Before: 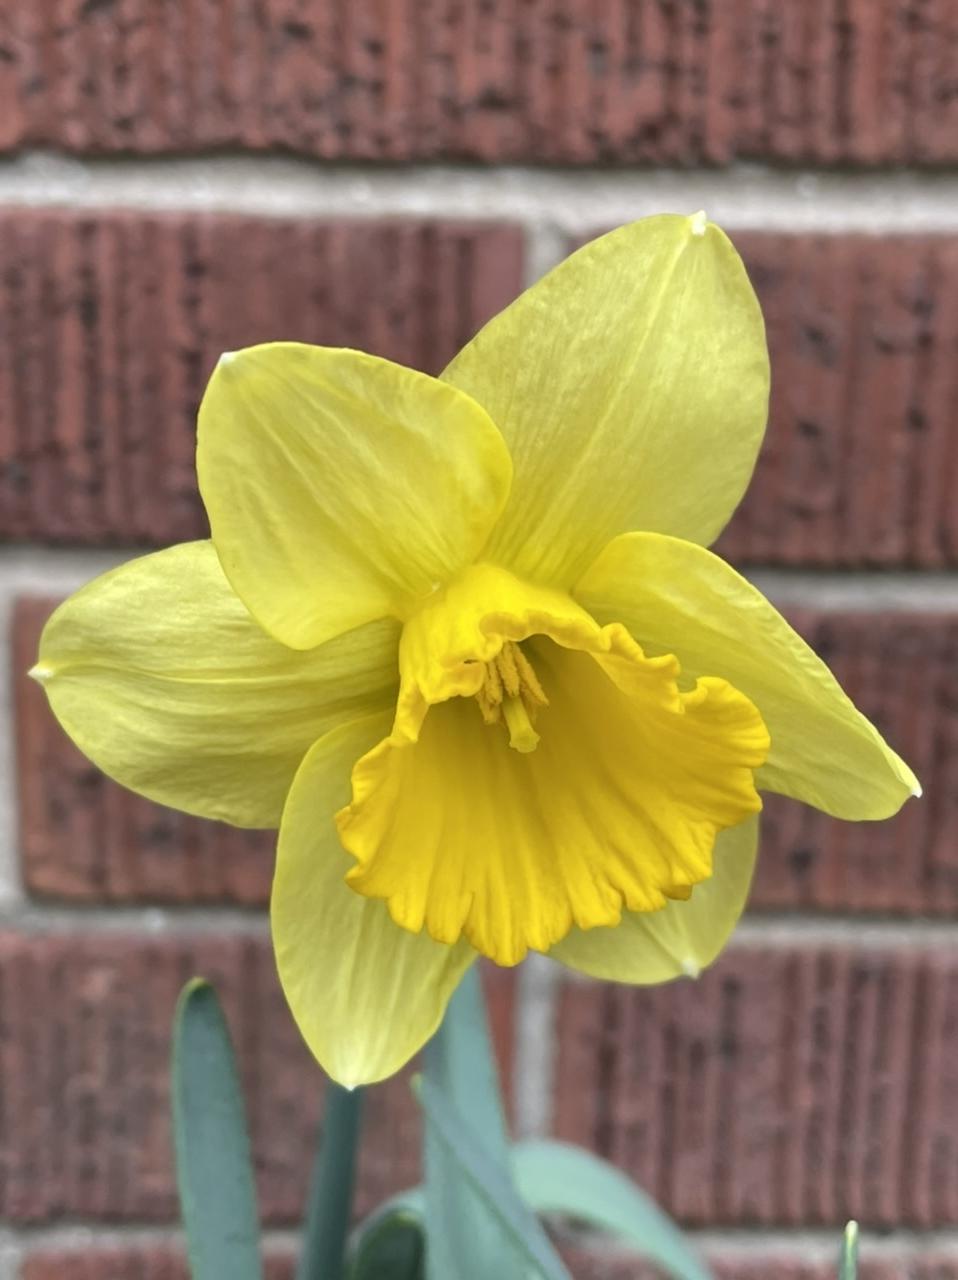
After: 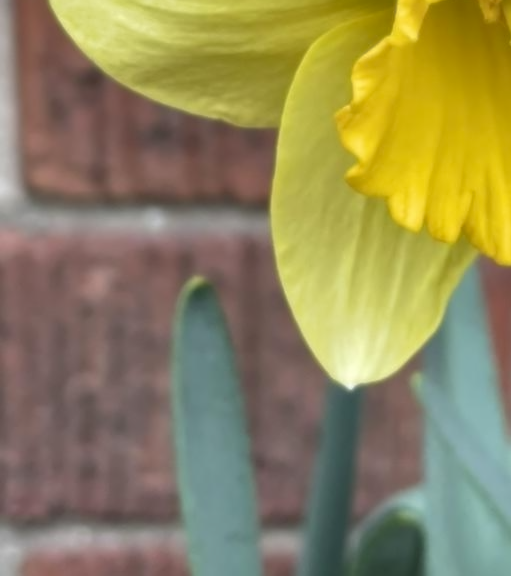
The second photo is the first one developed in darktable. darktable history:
soften: size 8.67%, mix 49%
crop and rotate: top 54.778%, right 46.61%, bottom 0.159%
sharpen: on, module defaults
shadows and highlights: radius 108.52, shadows 23.73, highlights -59.32, low approximation 0.01, soften with gaussian
